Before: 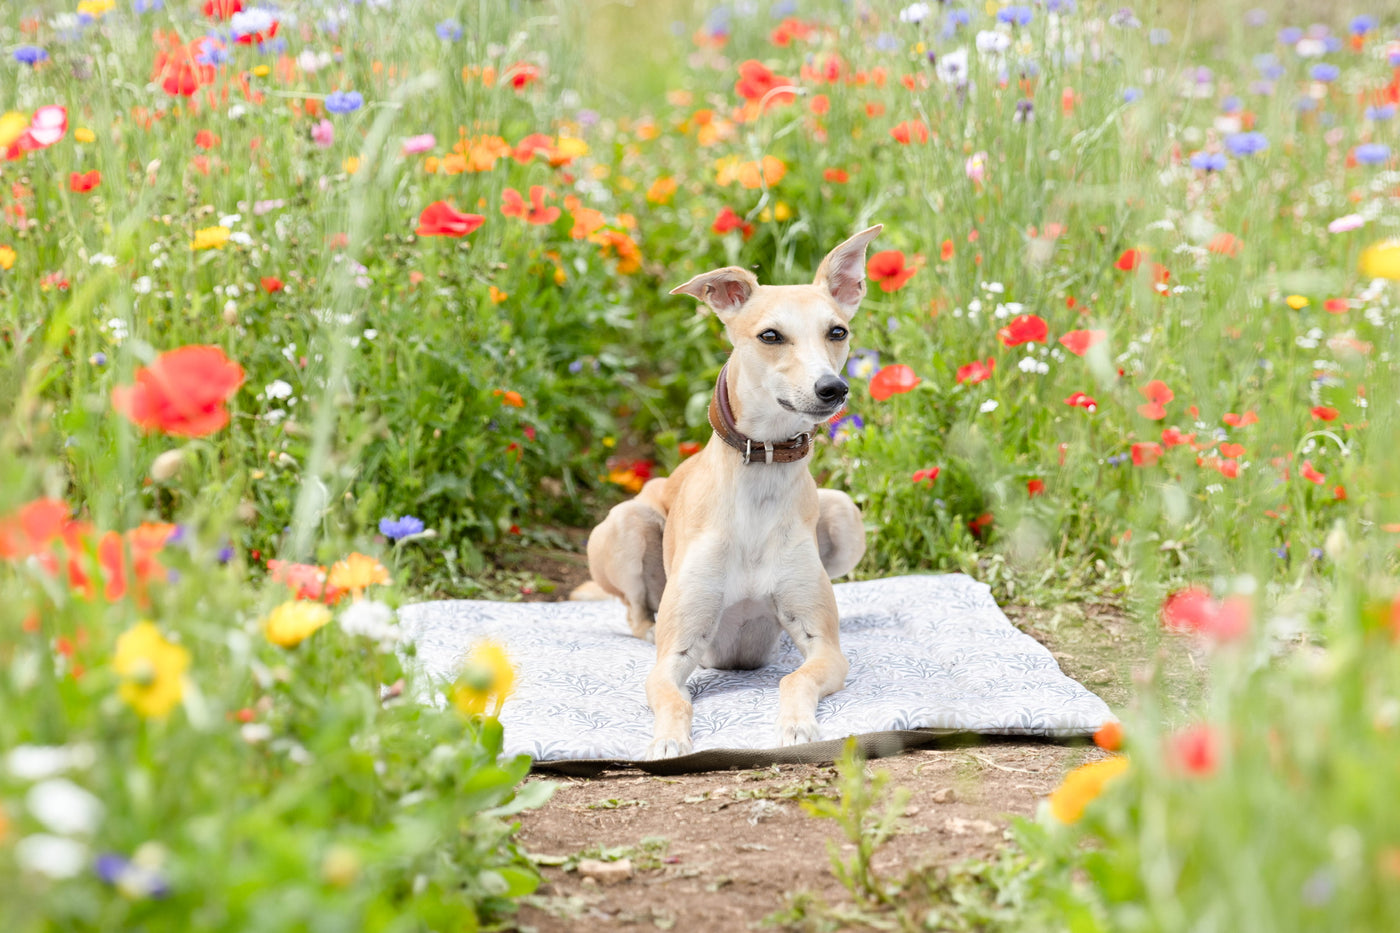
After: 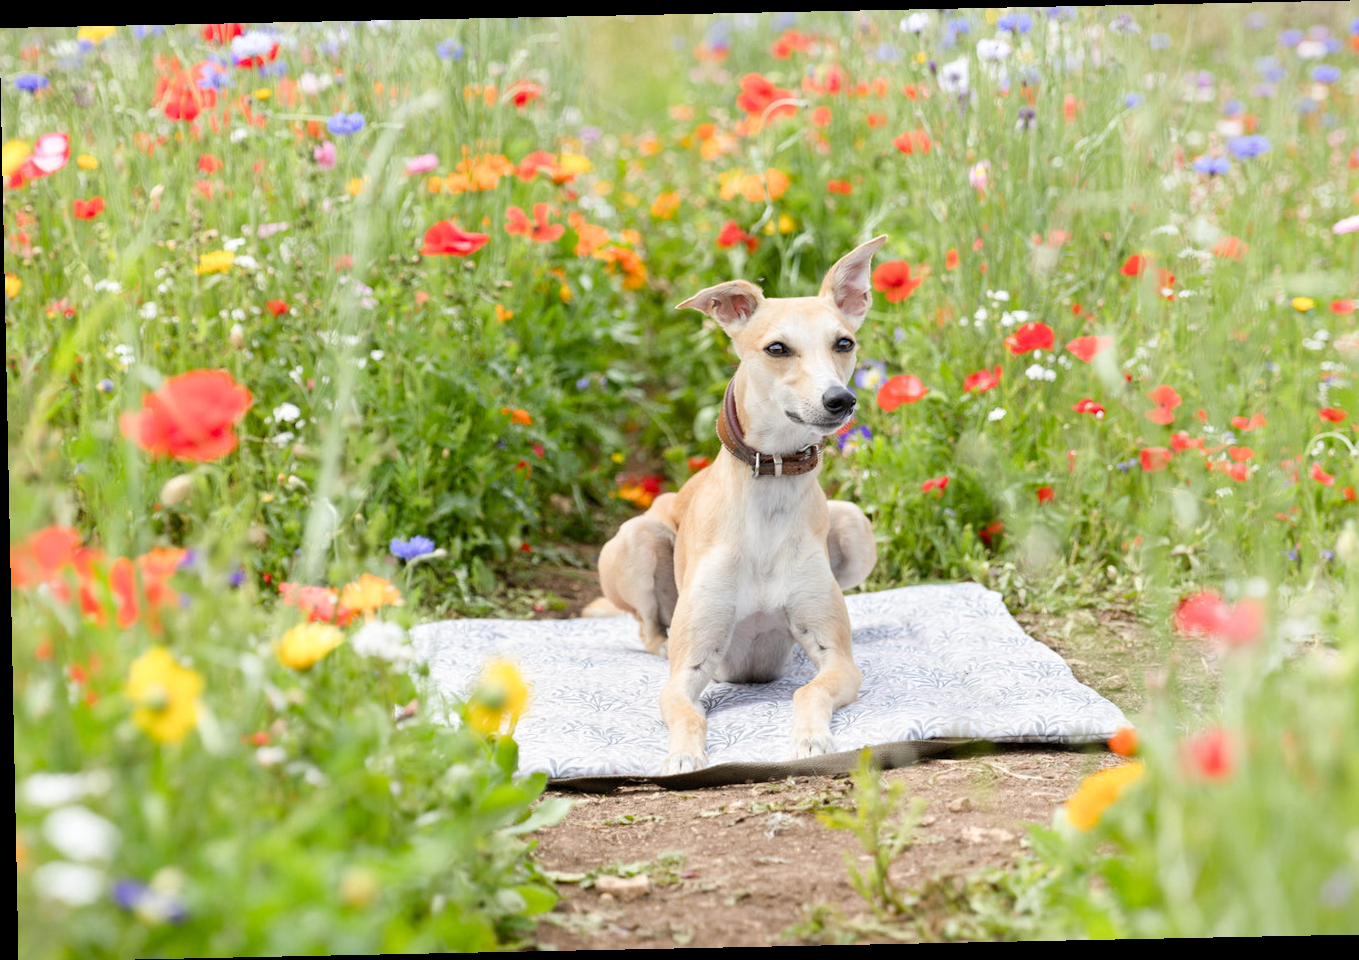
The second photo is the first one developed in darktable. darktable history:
rotate and perspective: rotation -1.17°, automatic cropping off
crop: right 4.126%, bottom 0.031%
